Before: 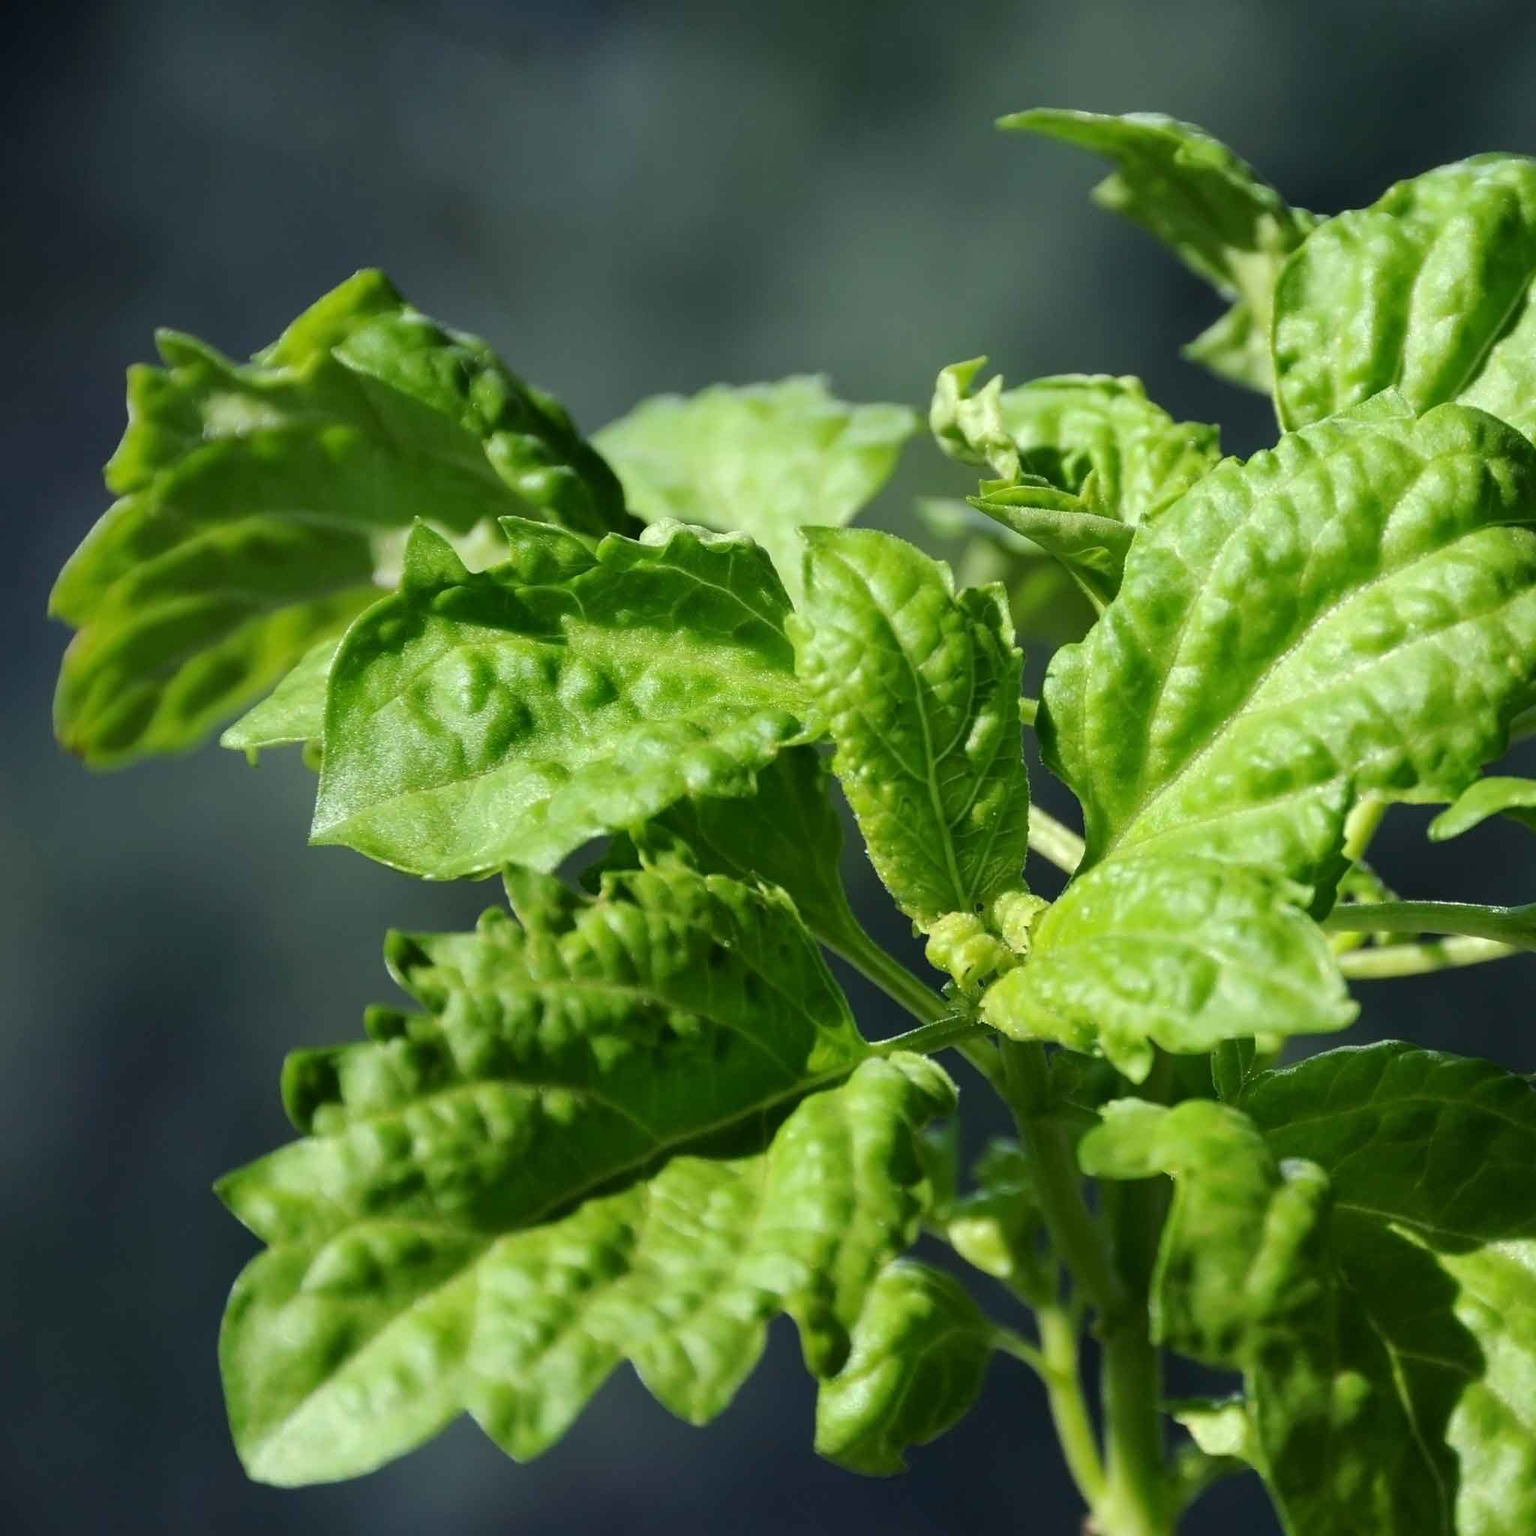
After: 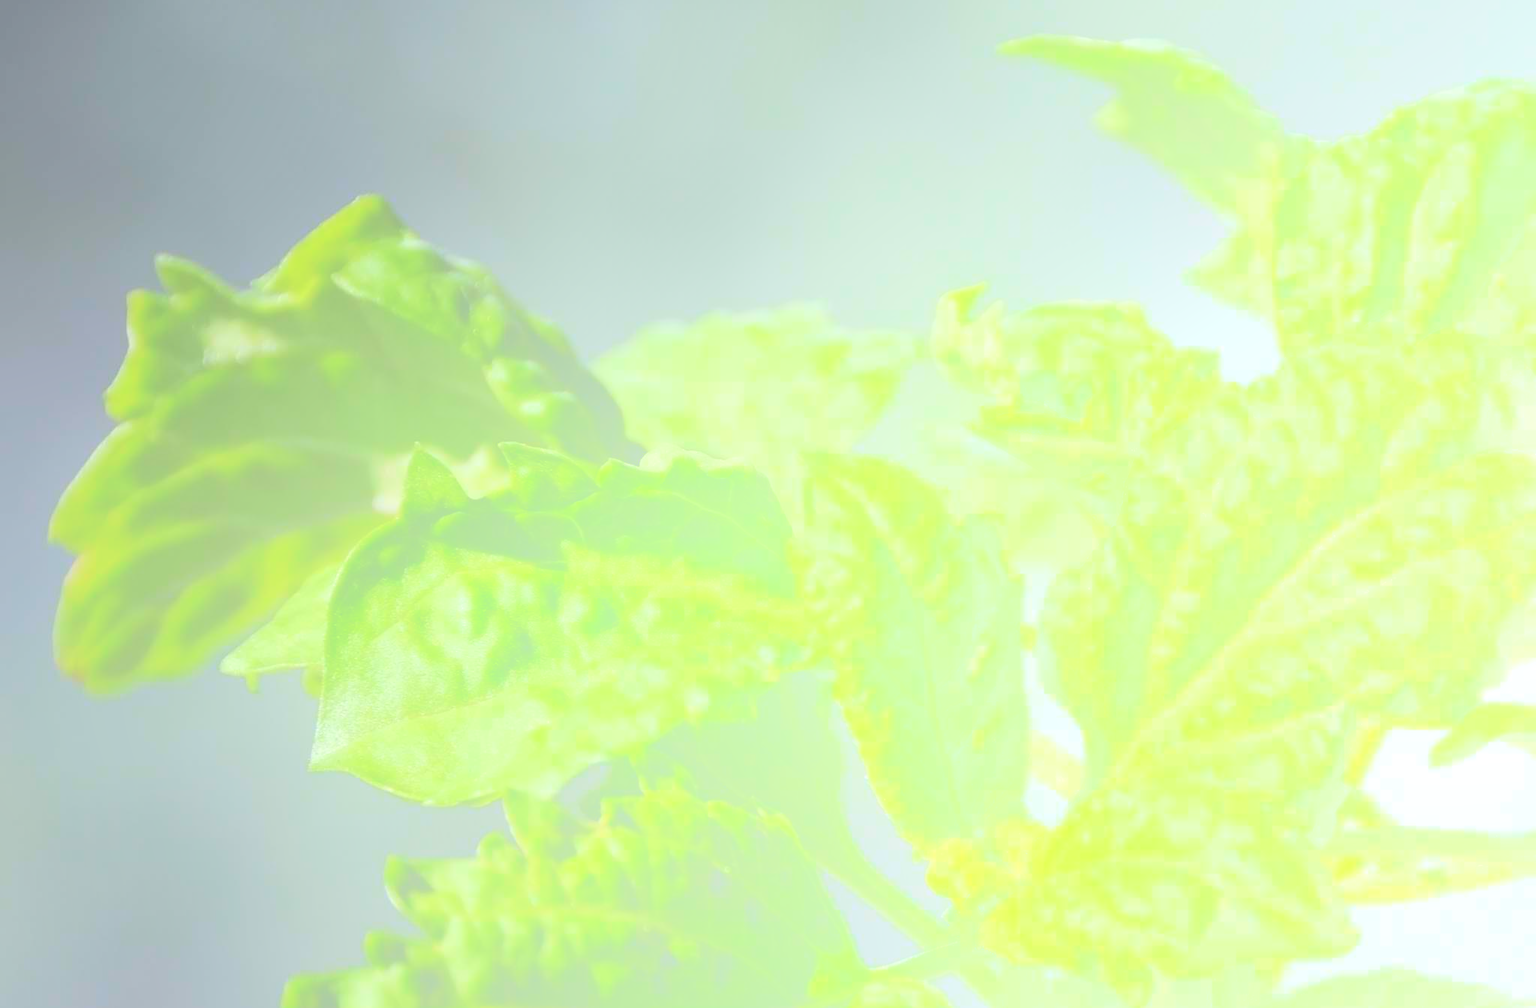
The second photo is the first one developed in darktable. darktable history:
crop and rotate: top 4.848%, bottom 29.503%
bloom: size 85%, threshold 5%, strength 85%
